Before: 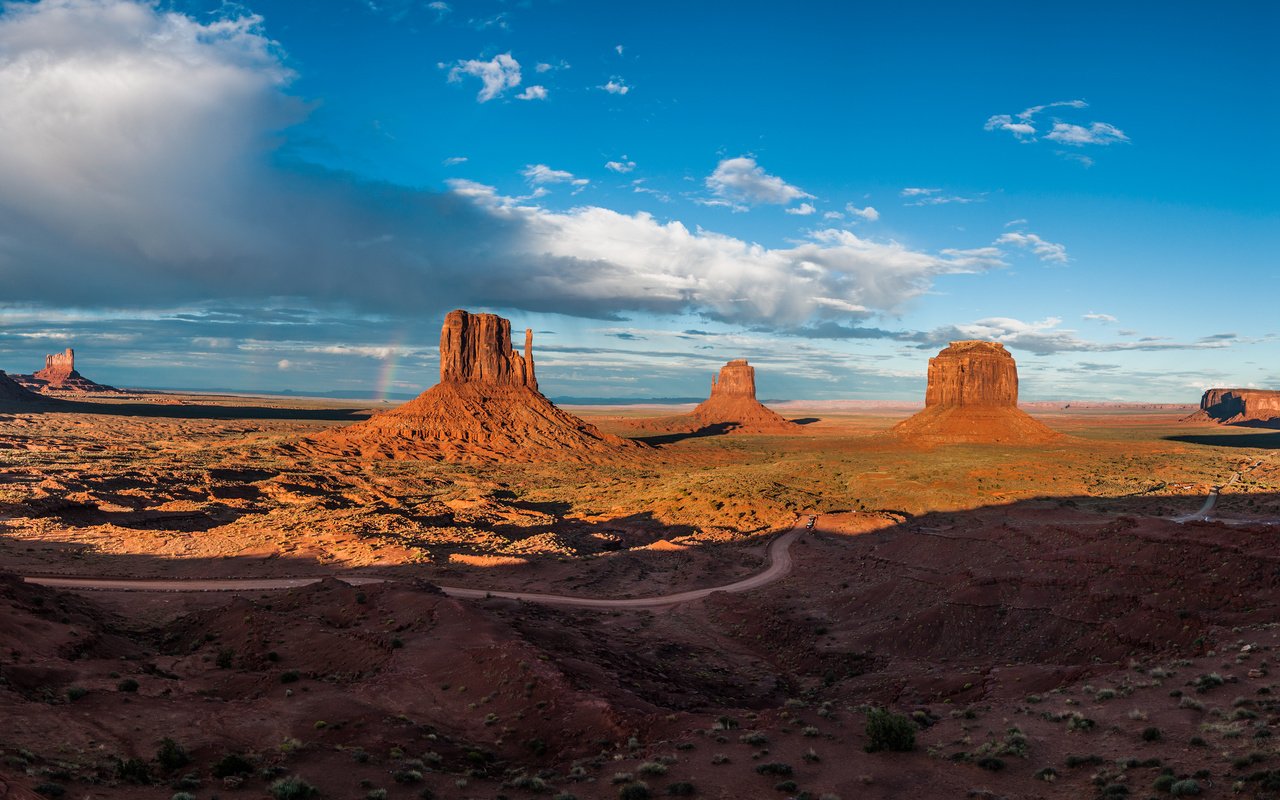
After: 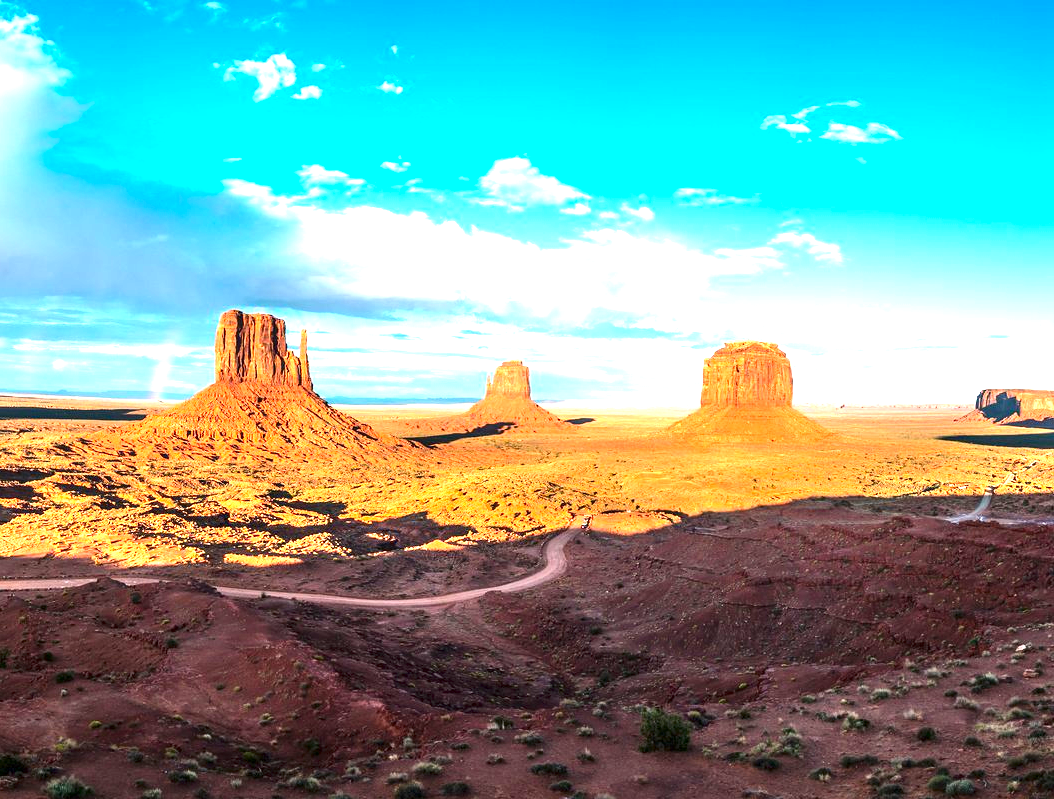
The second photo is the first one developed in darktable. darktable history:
crop: left 17.582%, bottom 0.031%
exposure: exposure 2 EV, compensate exposure bias true, compensate highlight preservation false
contrast brightness saturation: contrast 0.15, brightness -0.01, saturation 0.1
